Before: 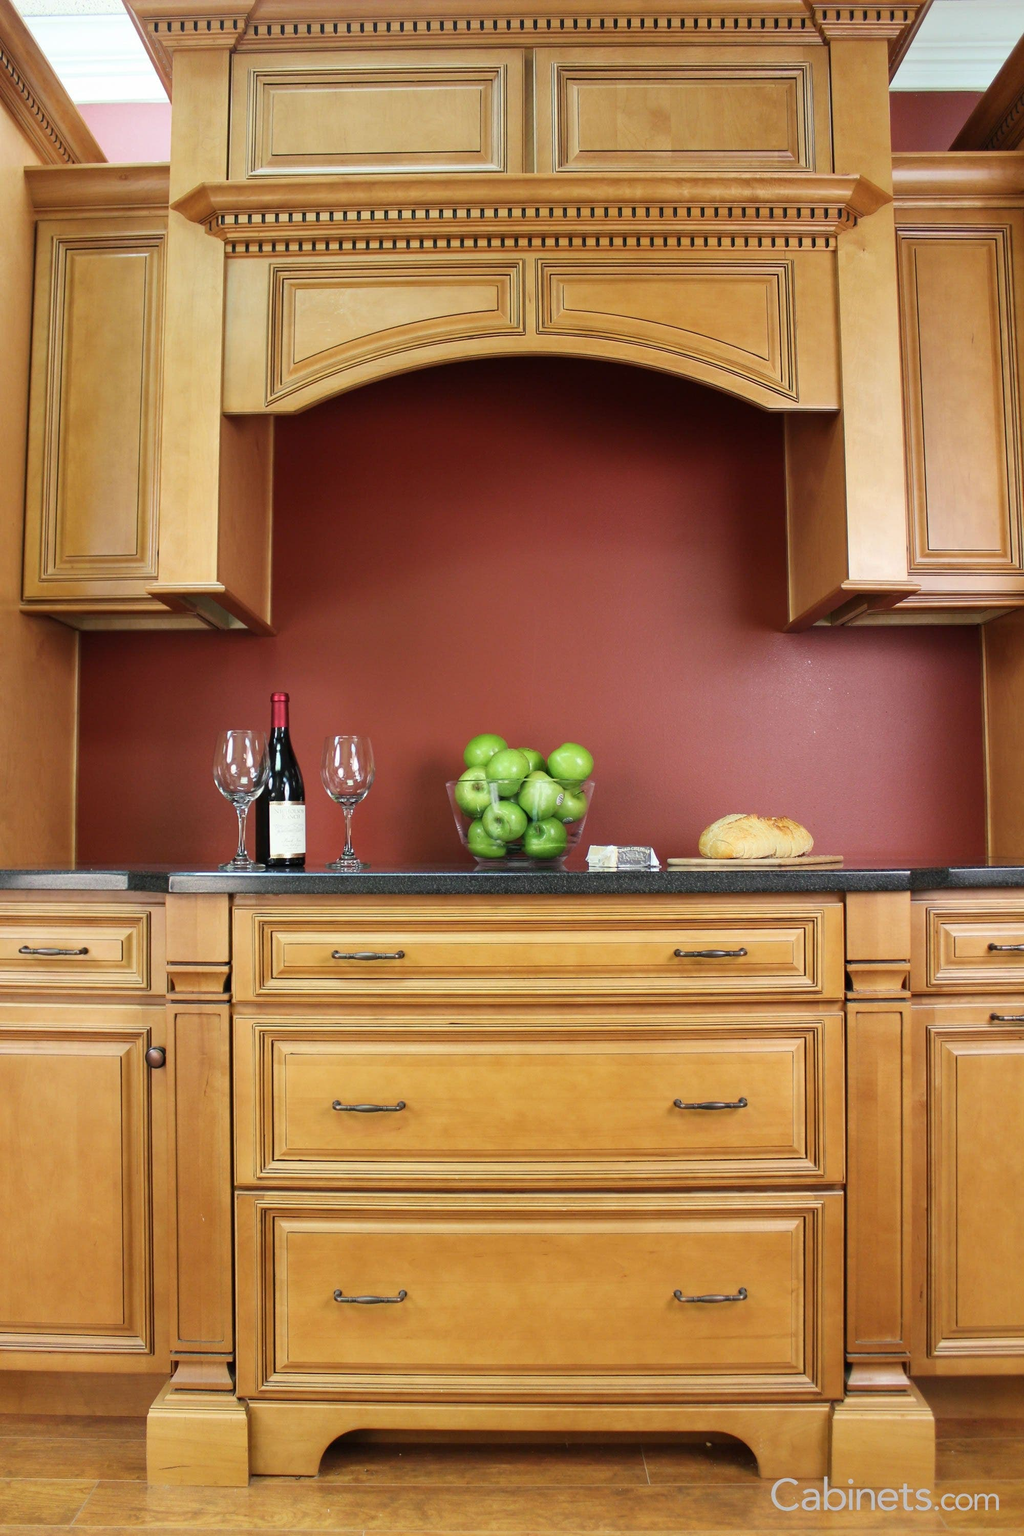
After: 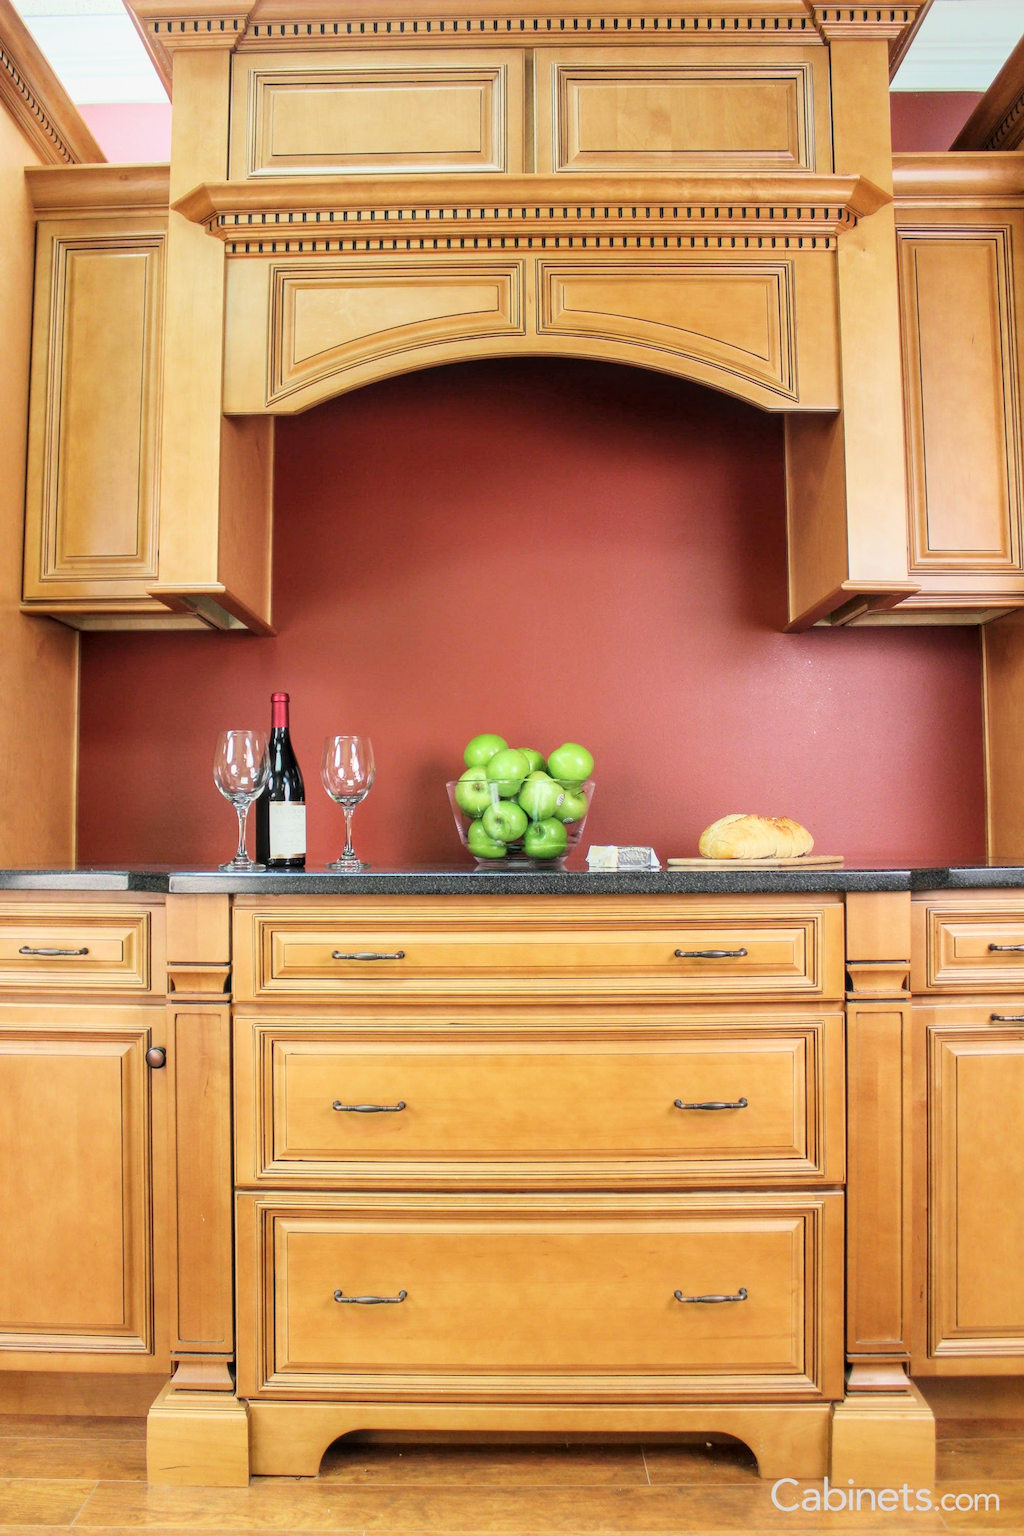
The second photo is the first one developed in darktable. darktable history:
exposure: black level correction 0, exposure 0.9 EV, compensate highlight preservation false
haze removal: strength -0.05
local contrast: on, module defaults
filmic rgb: black relative exposure -7.65 EV, white relative exposure 4.56 EV, hardness 3.61, color science v6 (2022)
